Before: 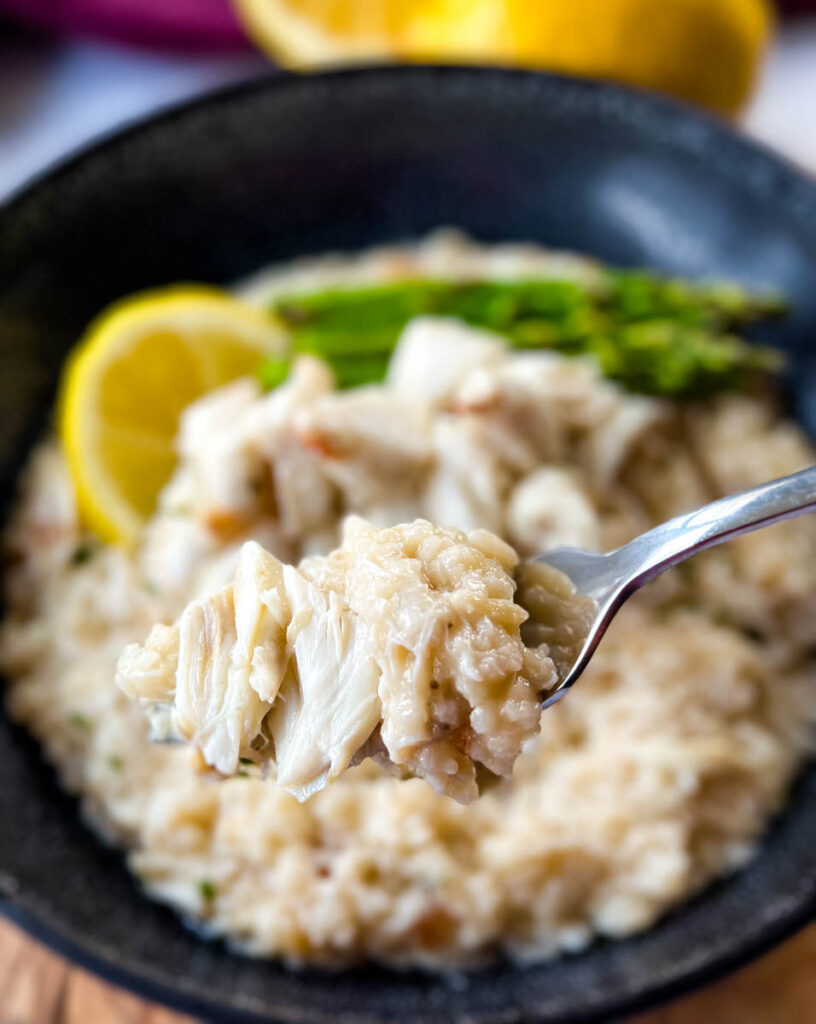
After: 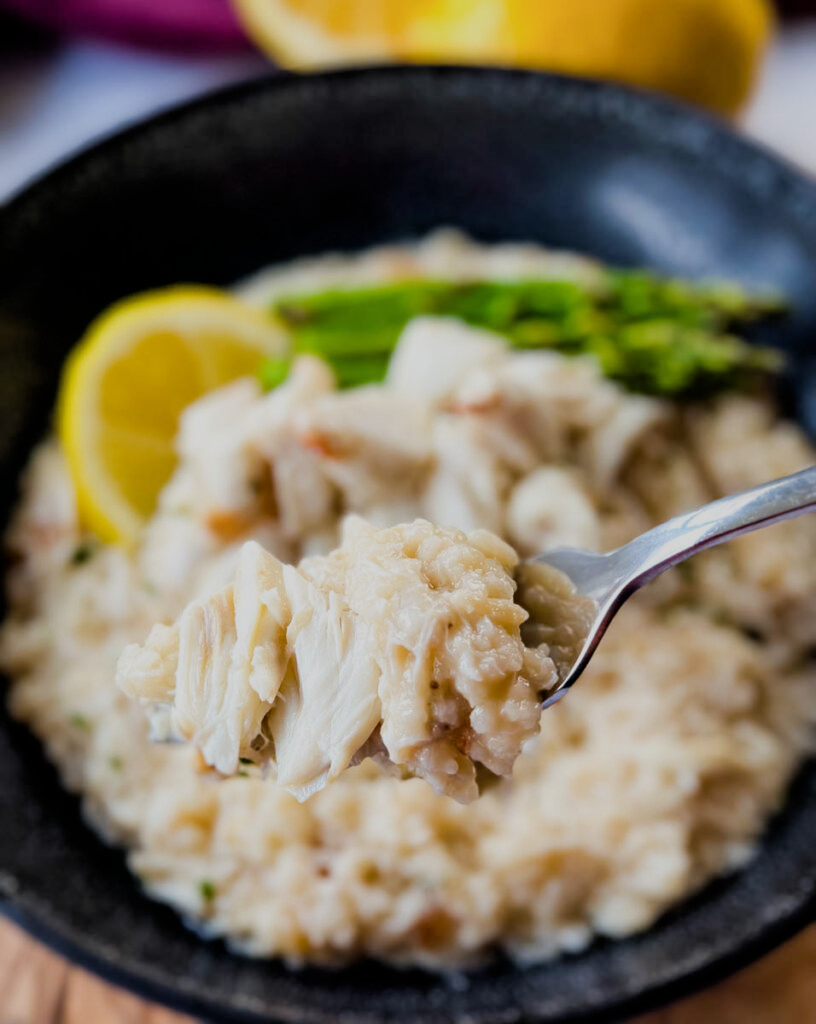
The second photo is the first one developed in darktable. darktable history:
filmic rgb: black relative exposure -7.65 EV, white relative exposure 4.56 EV, hardness 3.61, contrast 0.996
